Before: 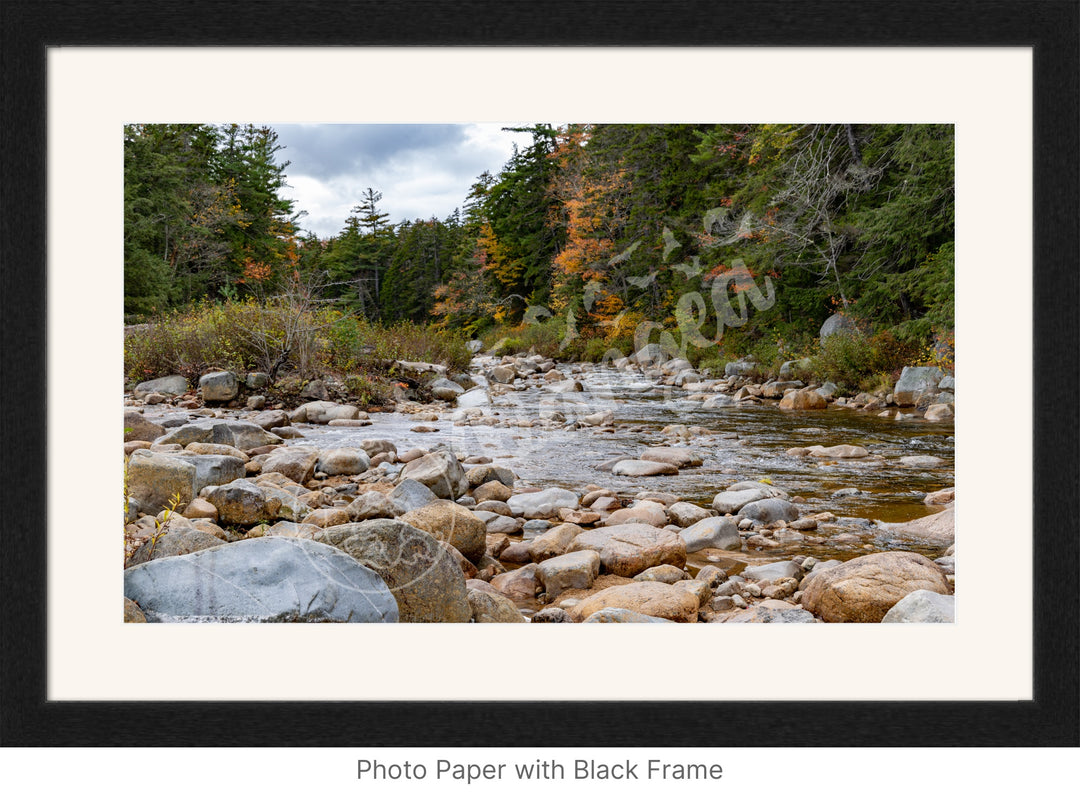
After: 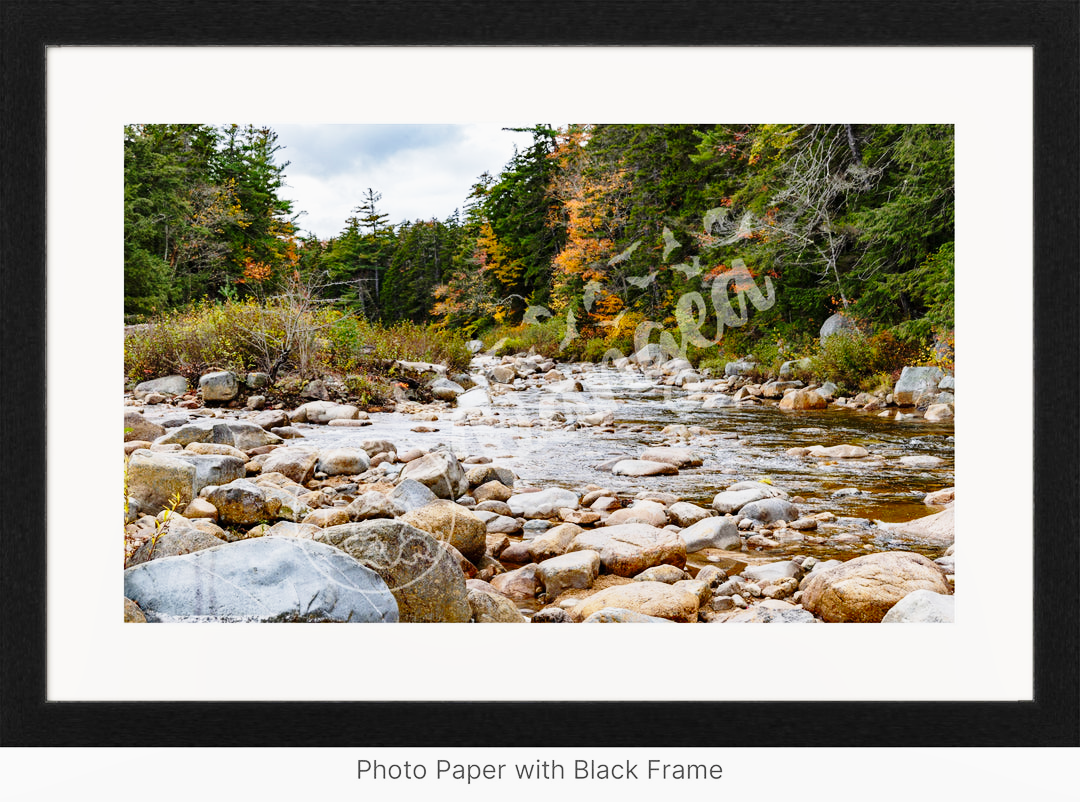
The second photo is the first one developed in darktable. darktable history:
shadows and highlights: shadows 43.71, white point adjustment -1.46, soften with gaussian
base curve: curves: ch0 [(0, 0) (0.028, 0.03) (0.121, 0.232) (0.46, 0.748) (0.859, 0.968) (1, 1)], preserve colors none
